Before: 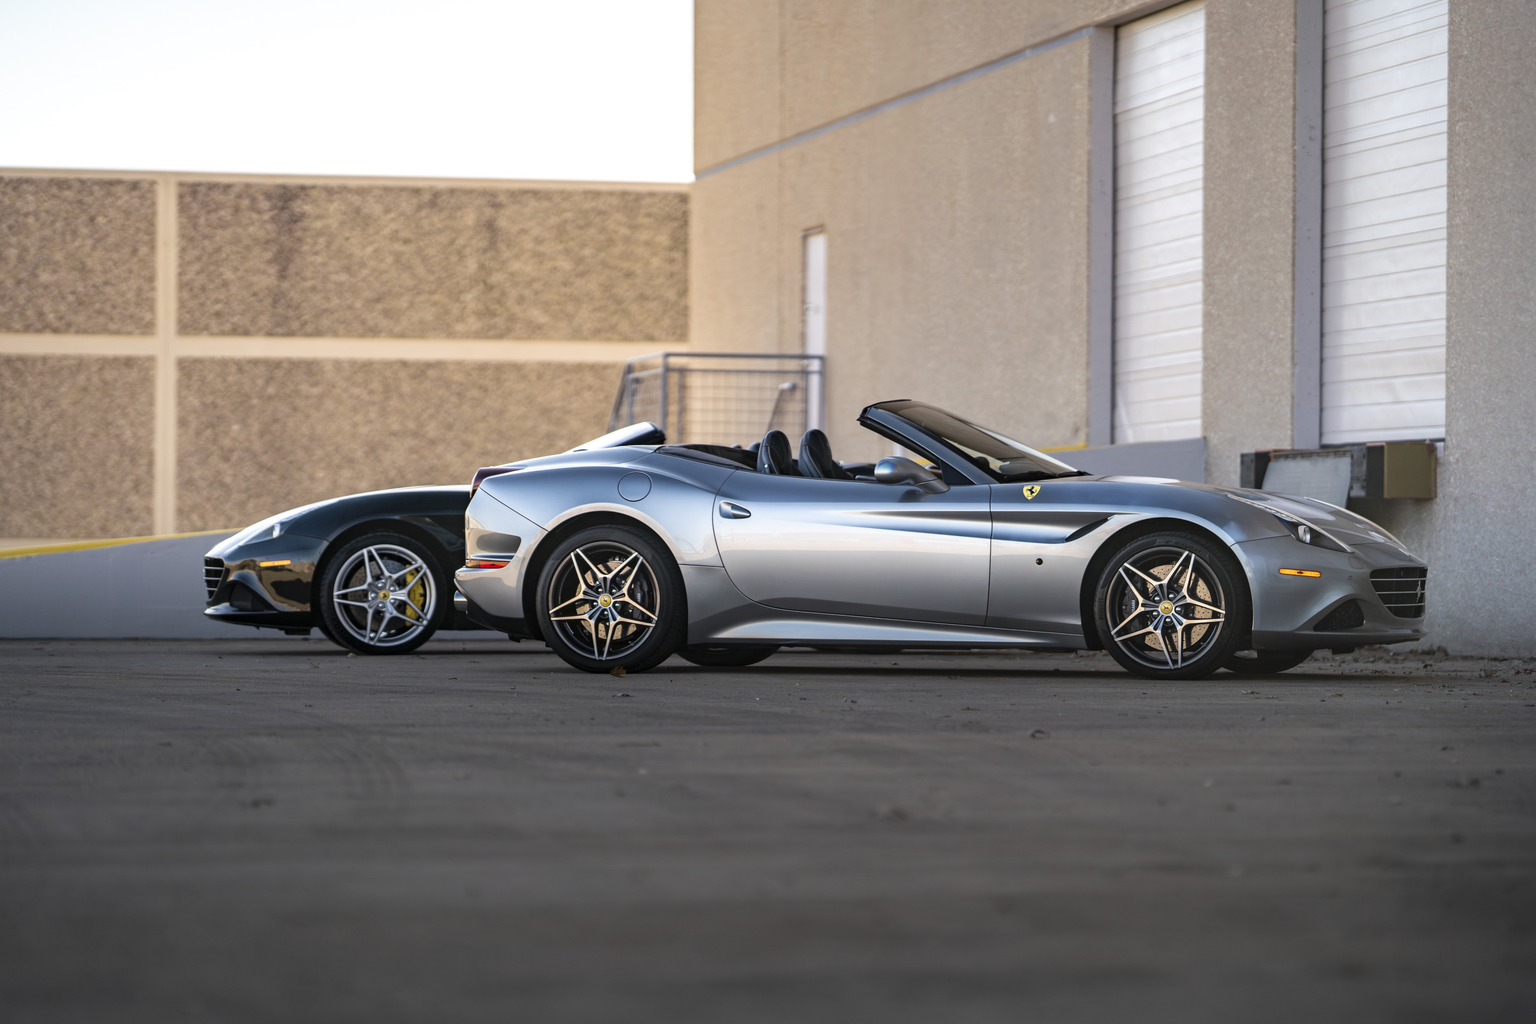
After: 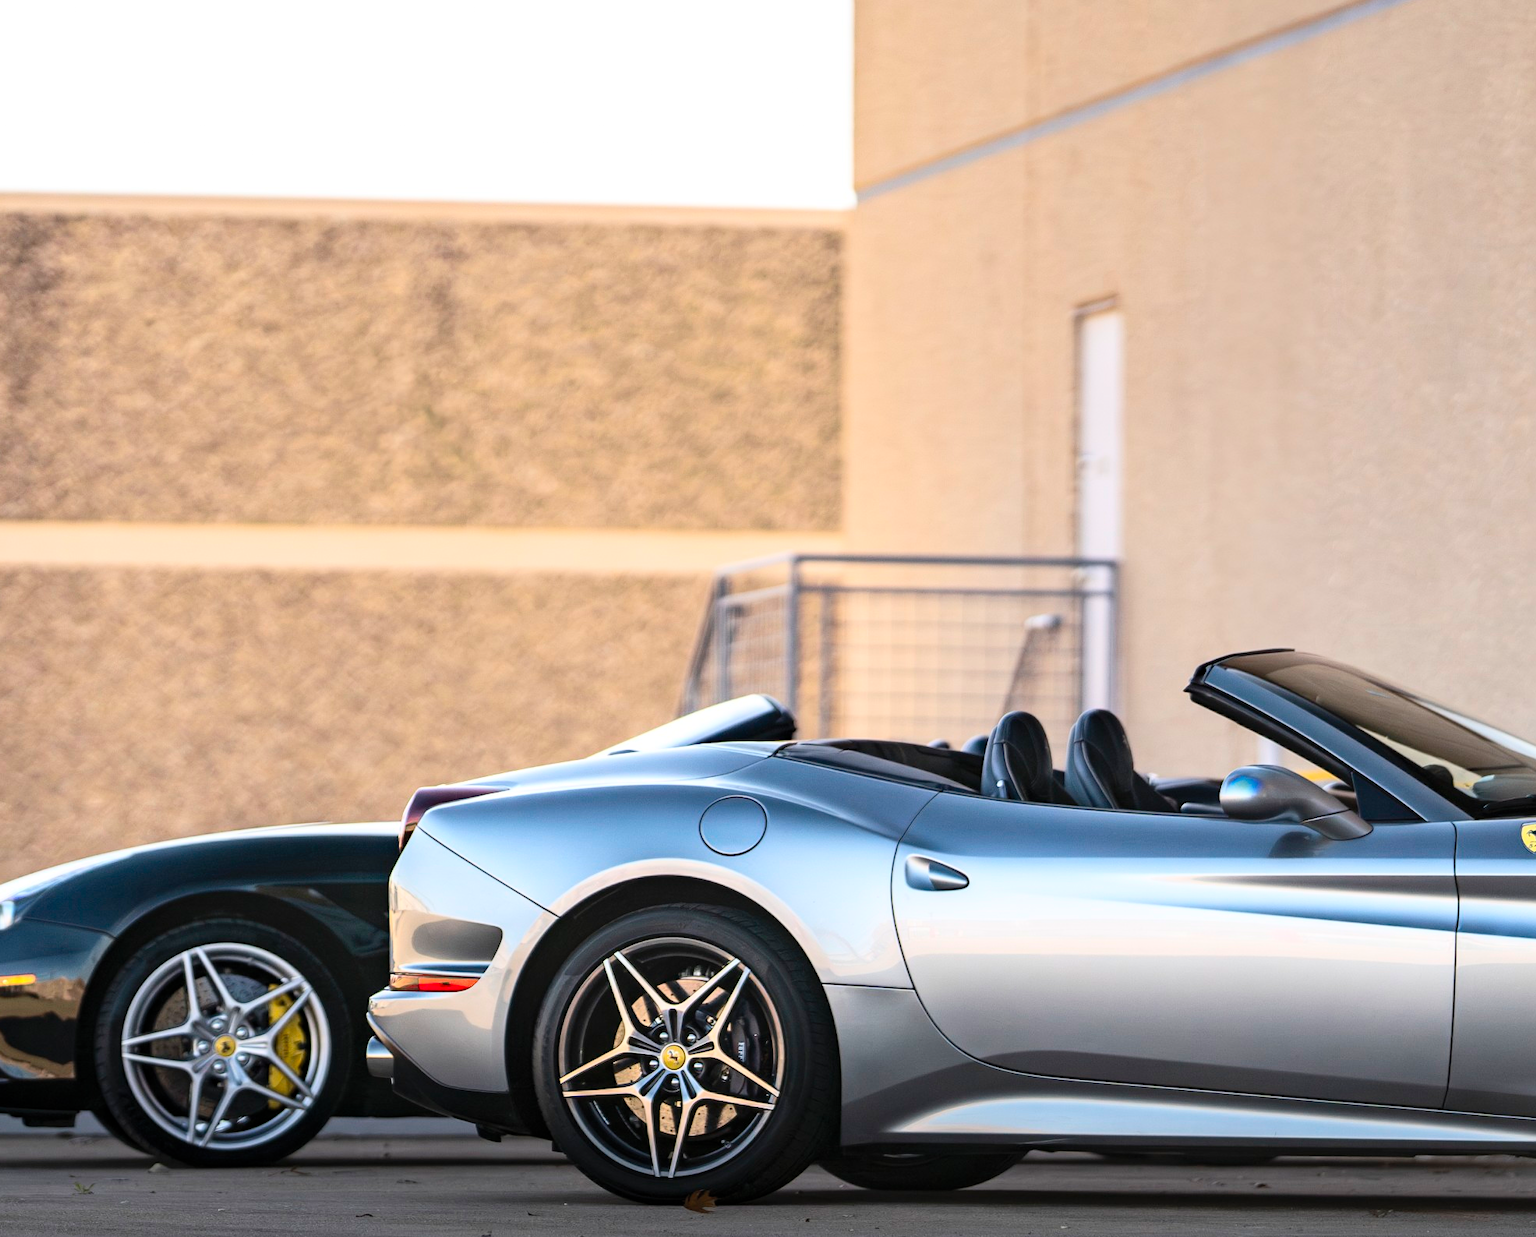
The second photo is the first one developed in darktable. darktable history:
contrast brightness saturation: contrast 0.196, brightness 0.159, saturation 0.224
crop: left 17.801%, top 7.829%, right 32.912%, bottom 32.625%
